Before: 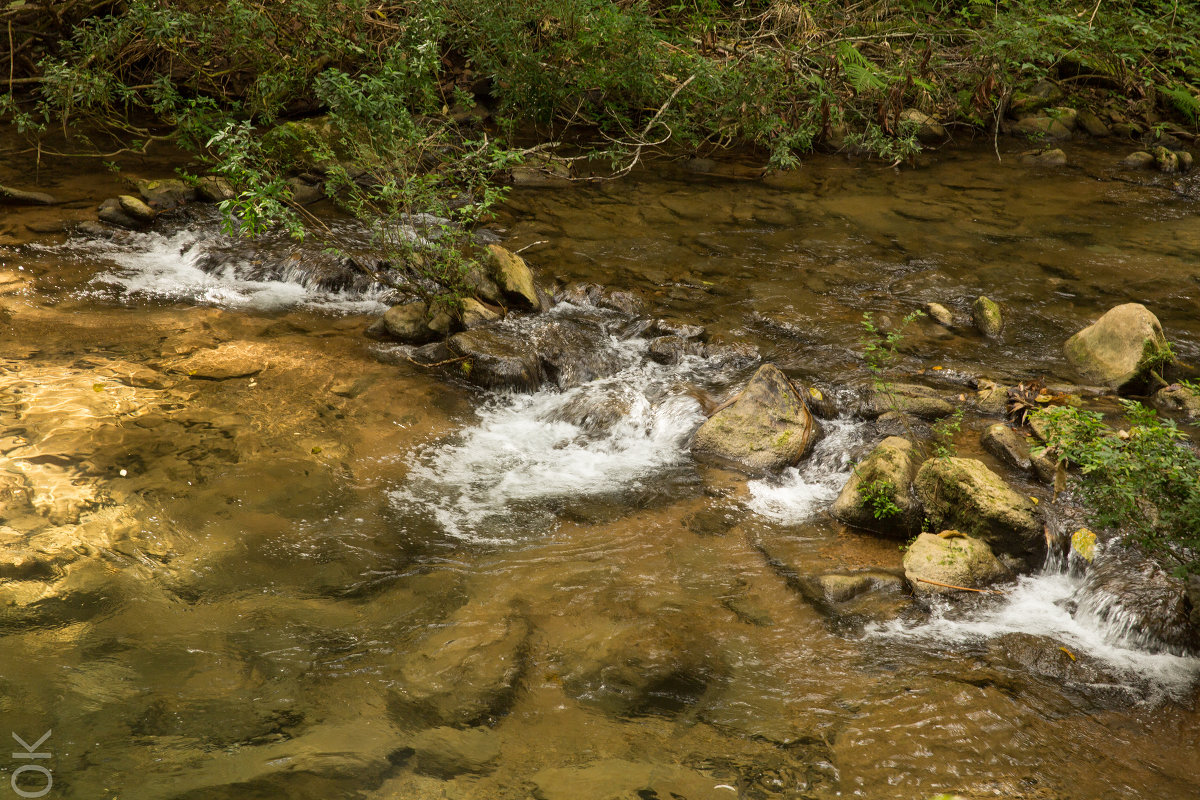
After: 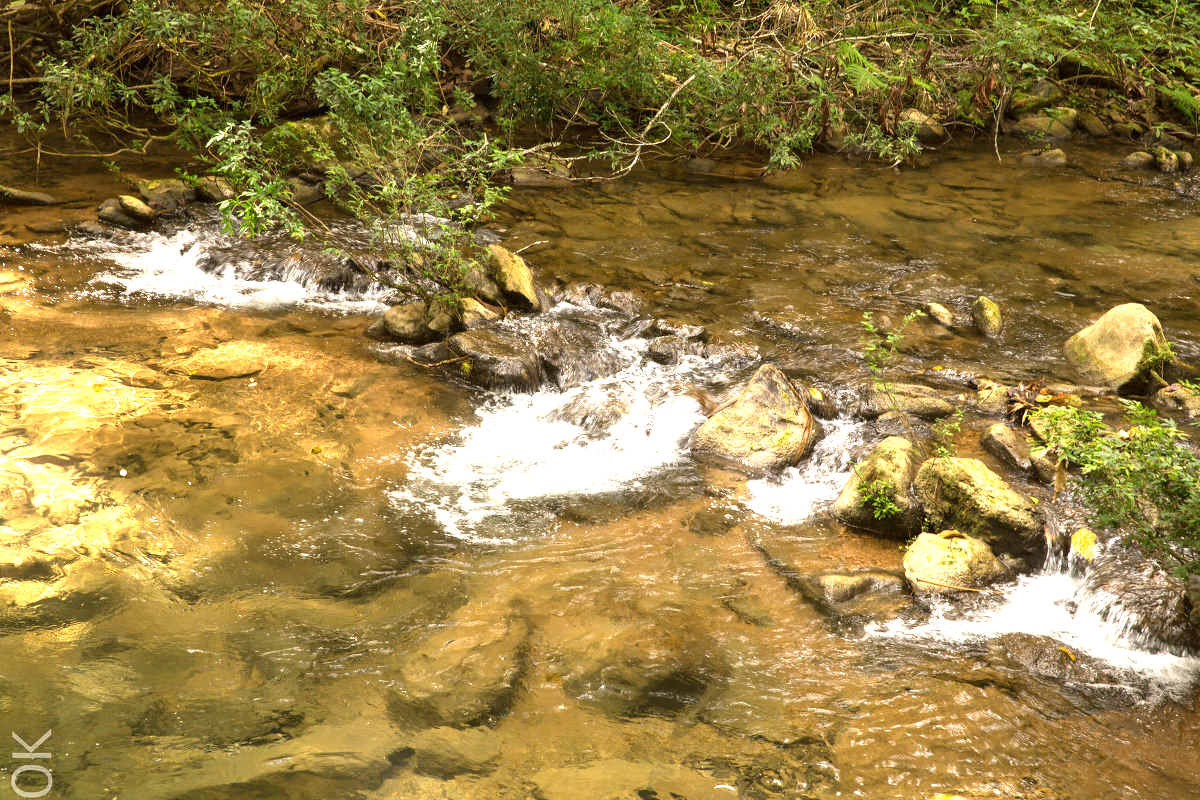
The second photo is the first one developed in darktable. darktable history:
exposure: black level correction 0, exposure 1.278 EV, compensate highlight preservation false
color correction: highlights a* 3.09, highlights b* -0.935, shadows a* -0.116, shadows b* 2.45, saturation 0.983
